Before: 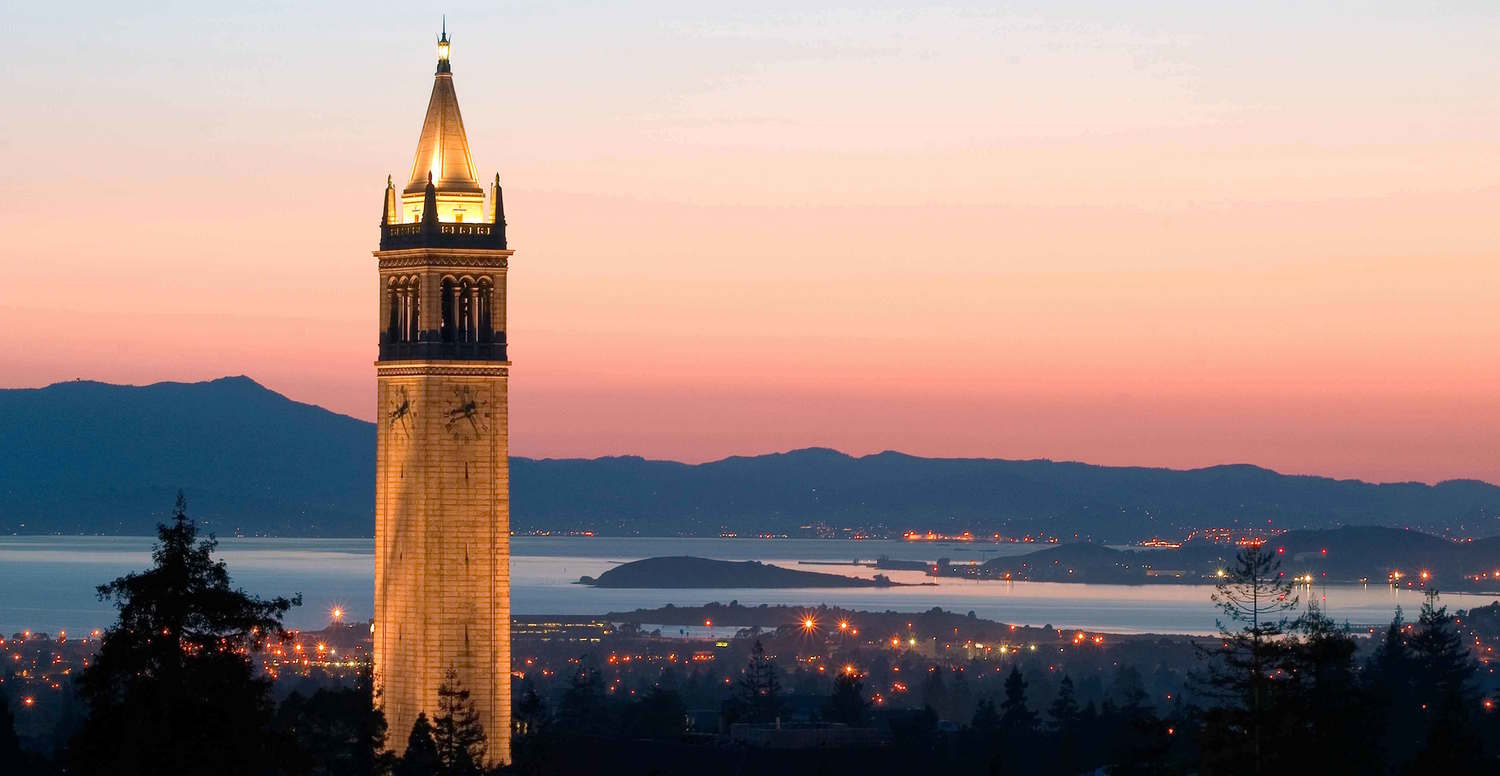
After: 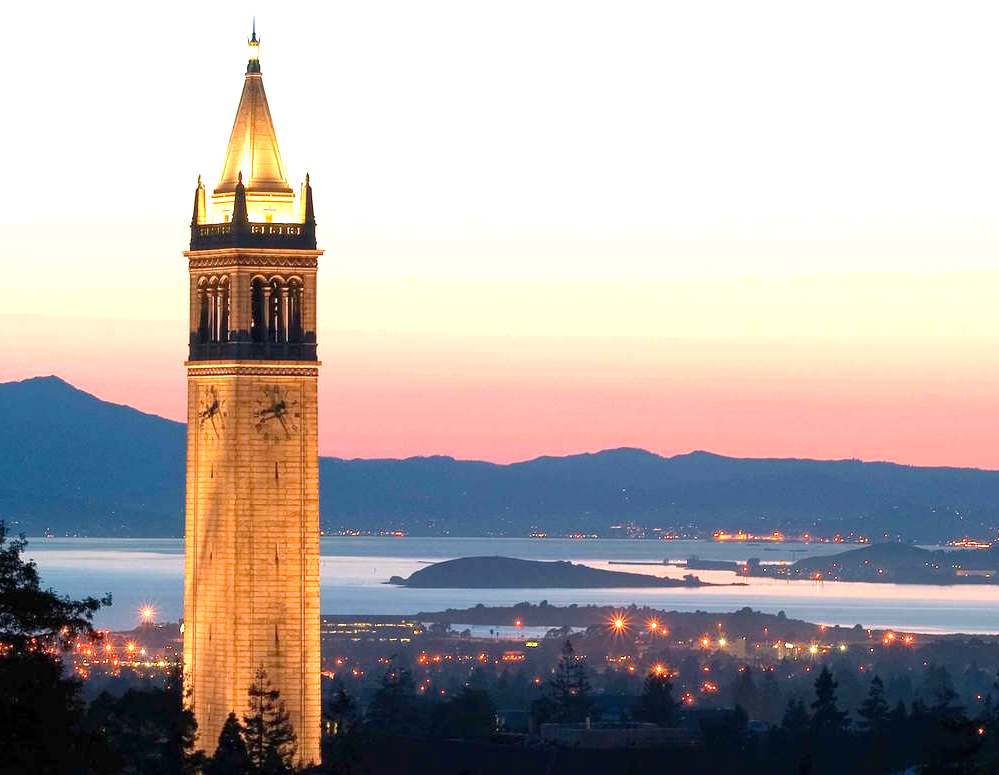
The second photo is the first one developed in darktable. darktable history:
crop and rotate: left 12.733%, right 20.613%
exposure: exposure 0.951 EV, compensate highlight preservation false
